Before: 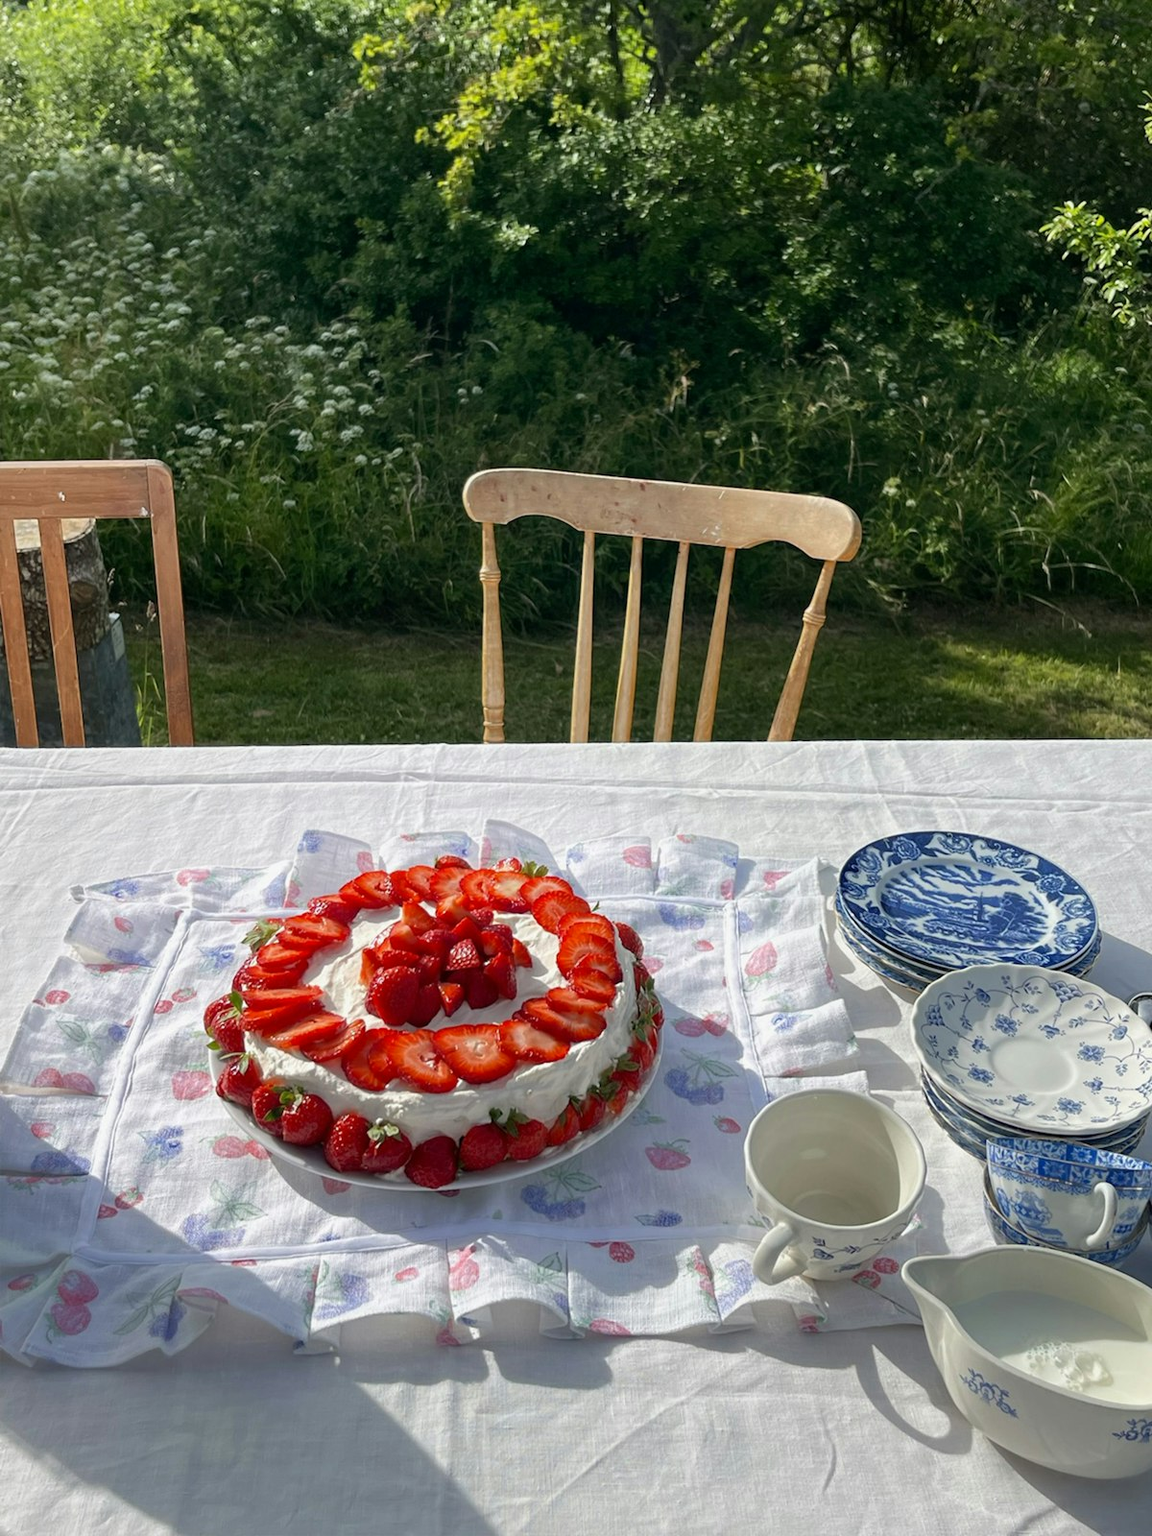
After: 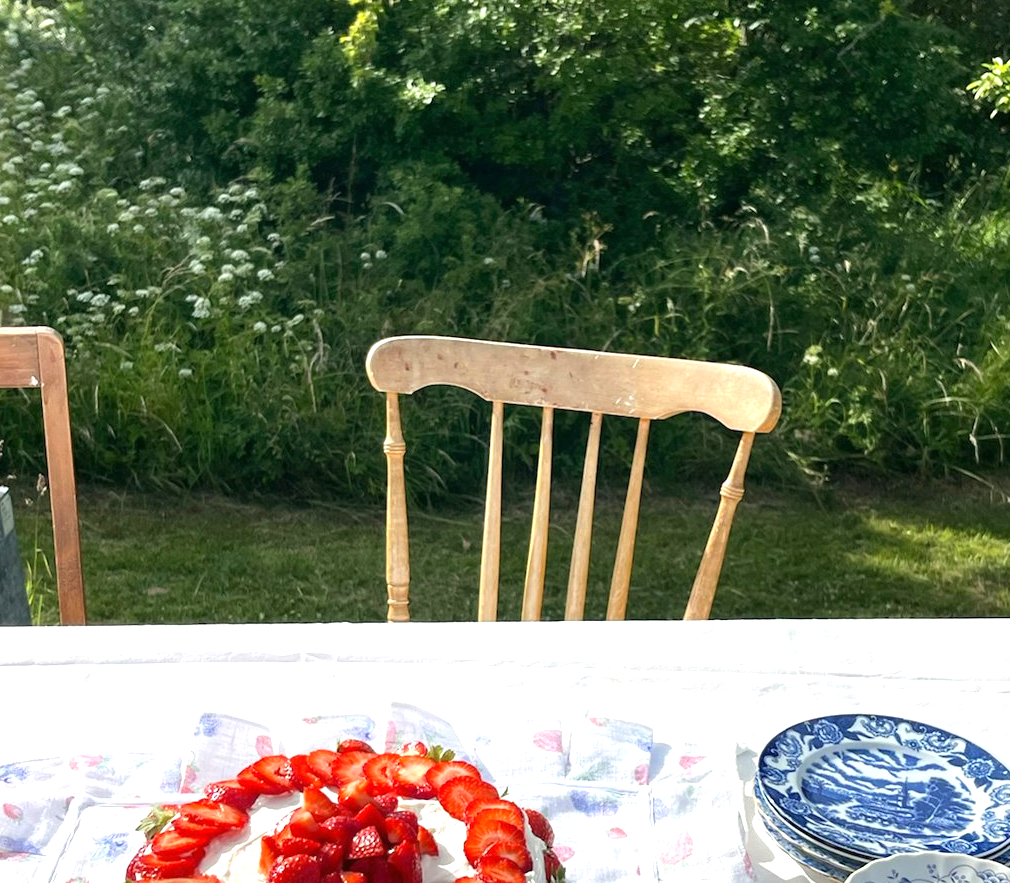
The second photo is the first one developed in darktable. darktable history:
crop and rotate: left 9.694%, top 9.548%, right 6.114%, bottom 35.255%
exposure: black level correction 0, exposure 0.892 EV, compensate highlight preservation false
